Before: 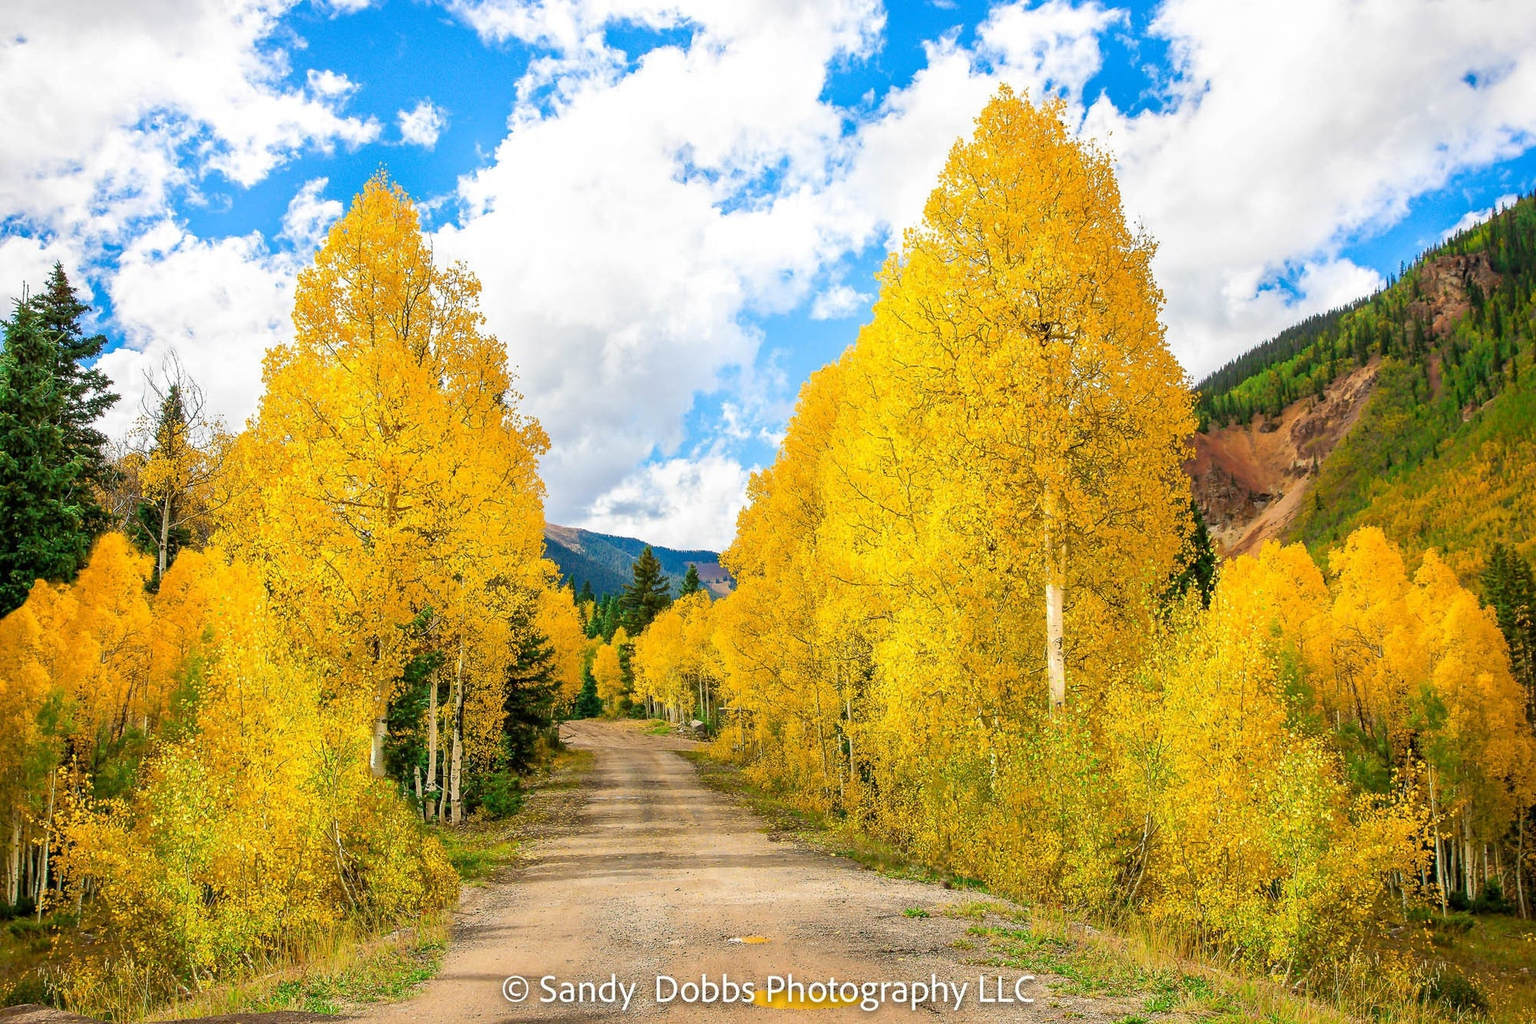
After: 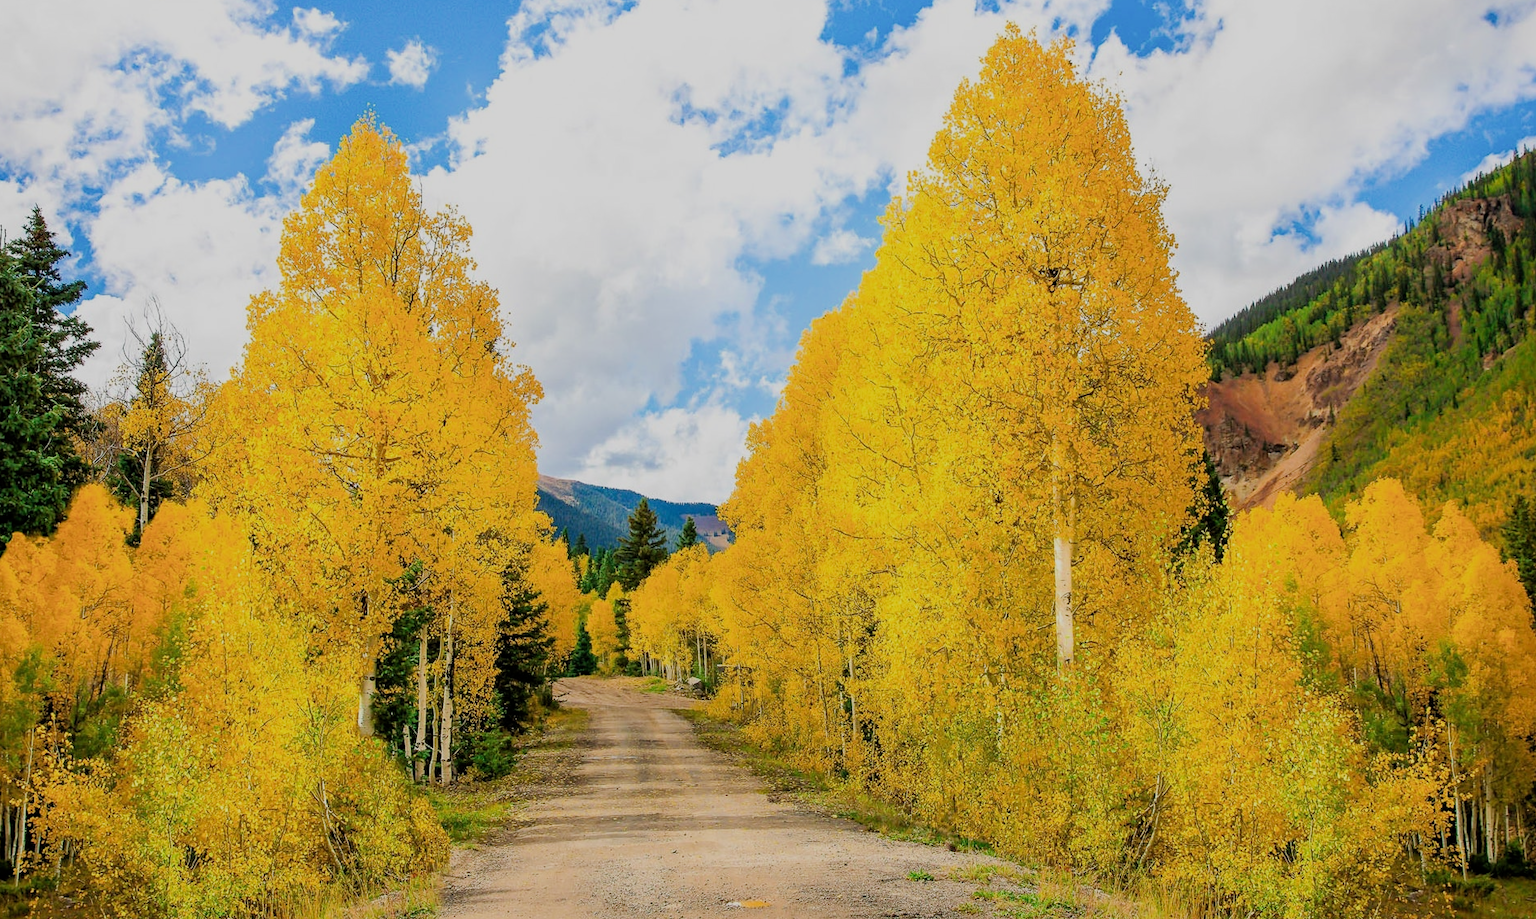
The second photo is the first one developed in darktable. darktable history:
exposure: exposure -0.064 EV, compensate highlight preservation false
filmic rgb: black relative exposure -7.65 EV, white relative exposure 4.56 EV, hardness 3.61
crop: left 1.507%, top 6.147%, right 1.379%, bottom 6.637%
